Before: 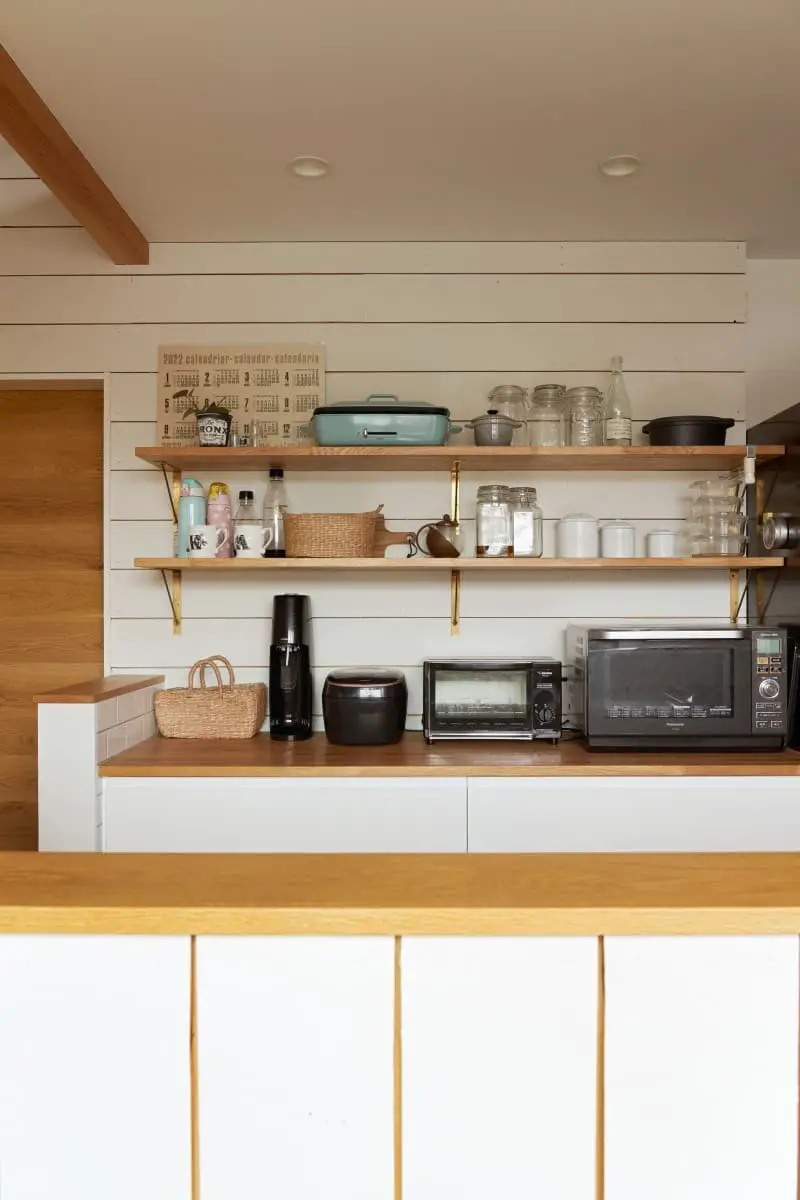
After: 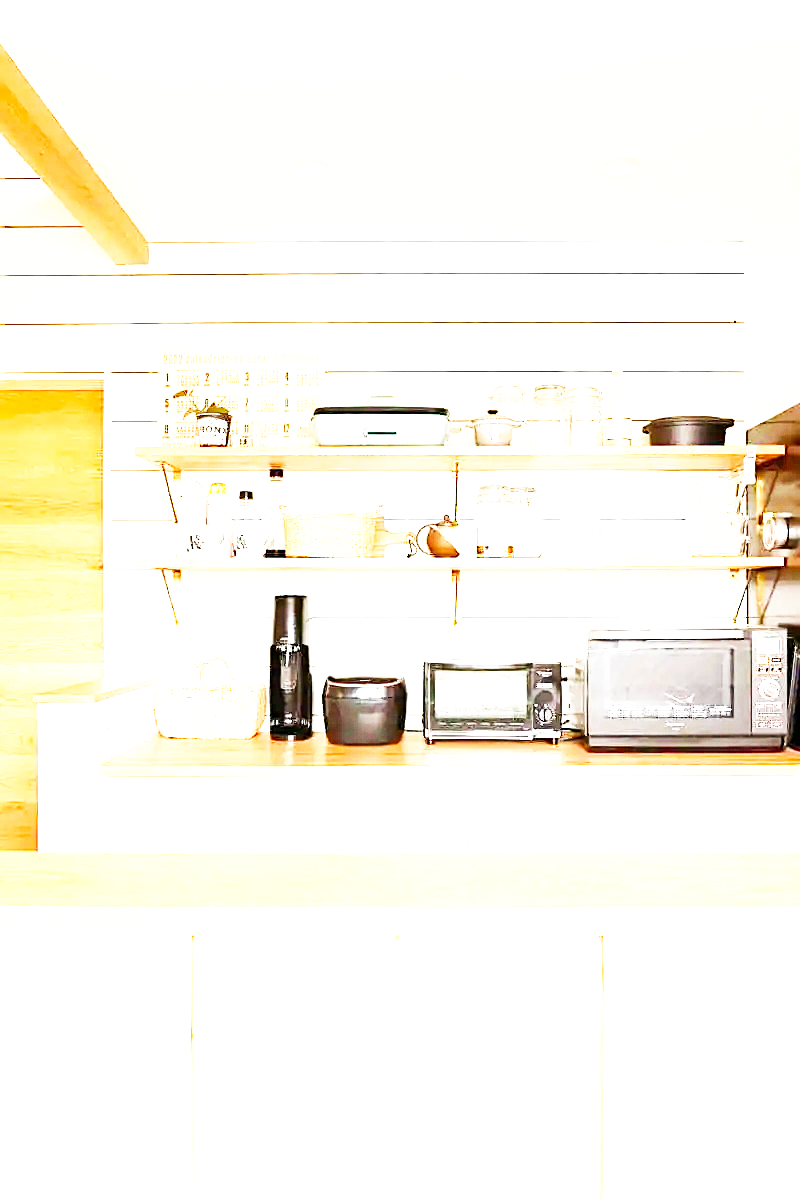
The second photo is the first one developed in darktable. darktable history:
exposure: black level correction 0.001, exposure 2.607 EV, compensate exposure bias true, compensate highlight preservation false
sharpen: on, module defaults
base curve: curves: ch0 [(0, 0) (0.007, 0.004) (0.027, 0.03) (0.046, 0.07) (0.207, 0.54) (0.442, 0.872) (0.673, 0.972) (1, 1)], preserve colors none
grain: coarseness 14.57 ISO, strength 8.8%
